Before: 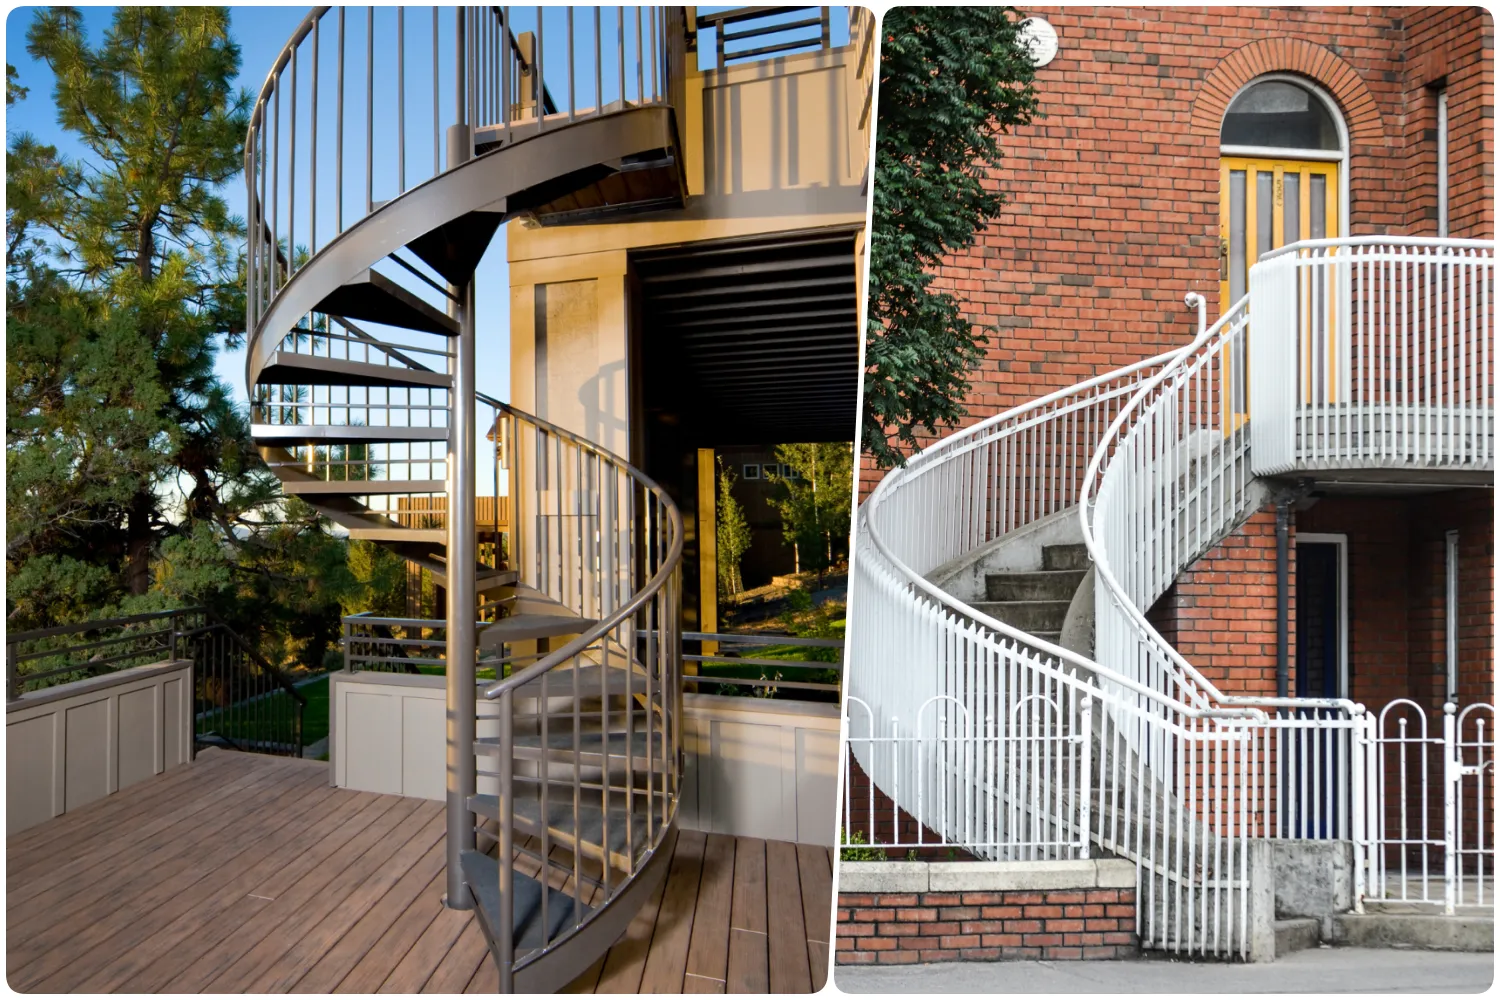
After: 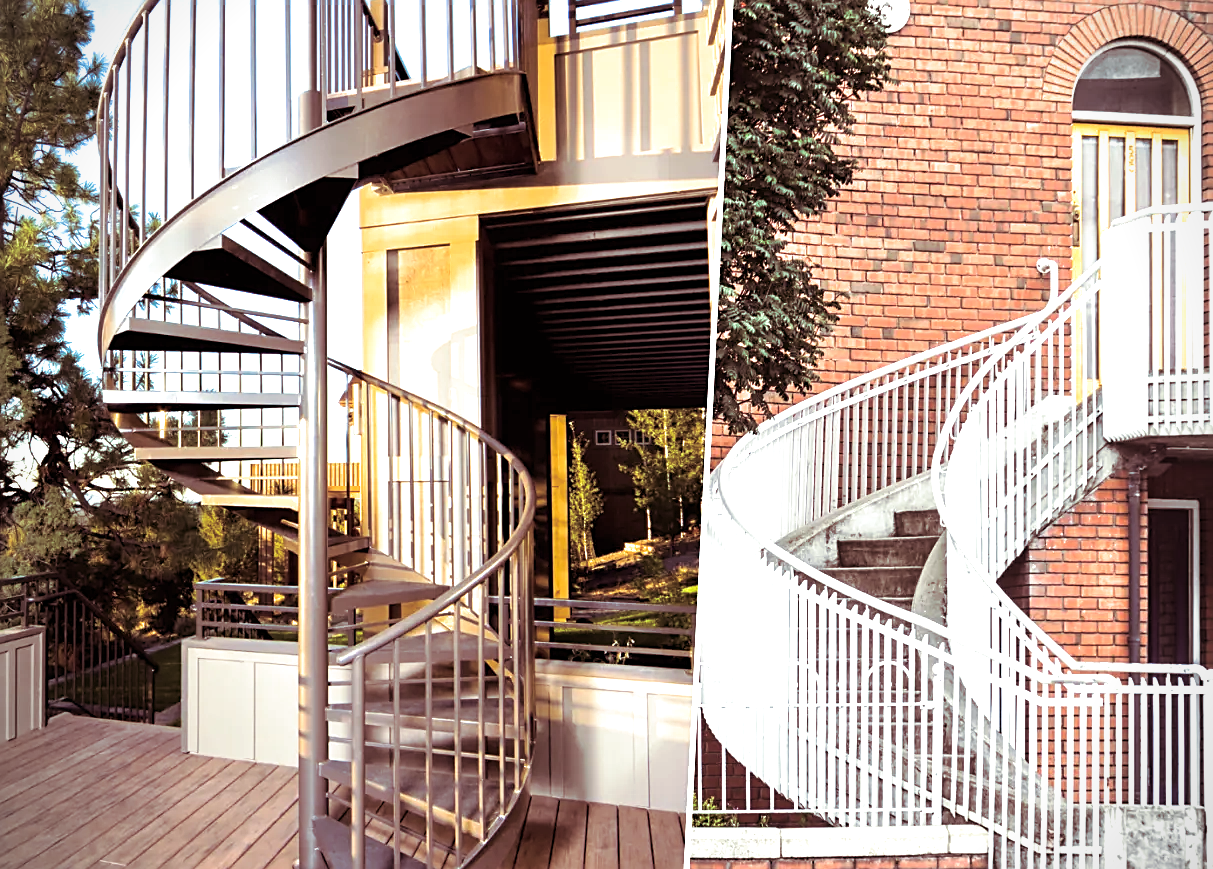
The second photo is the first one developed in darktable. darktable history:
exposure: black level correction 0, exposure 1.1 EV, compensate exposure bias true, compensate highlight preservation false
crop: left 9.929%, top 3.475%, right 9.188%, bottom 9.529%
sharpen: on, module defaults
split-toning: on, module defaults
vignetting: fall-off start 91.19%
